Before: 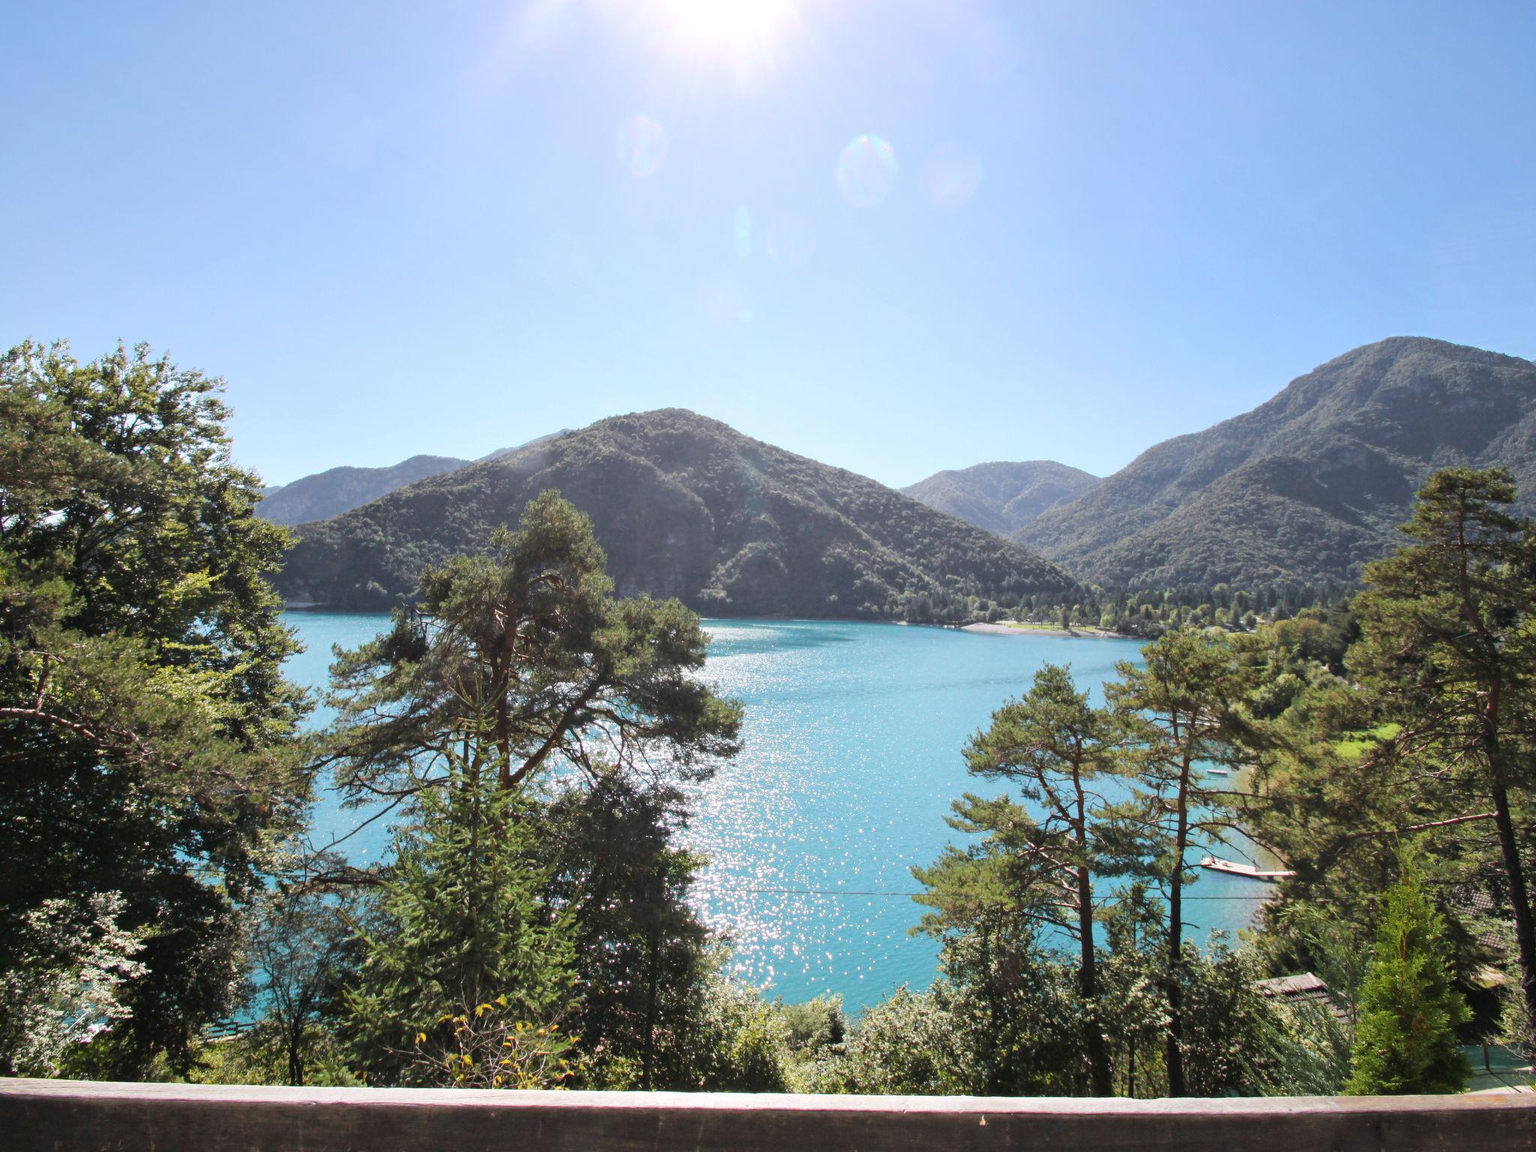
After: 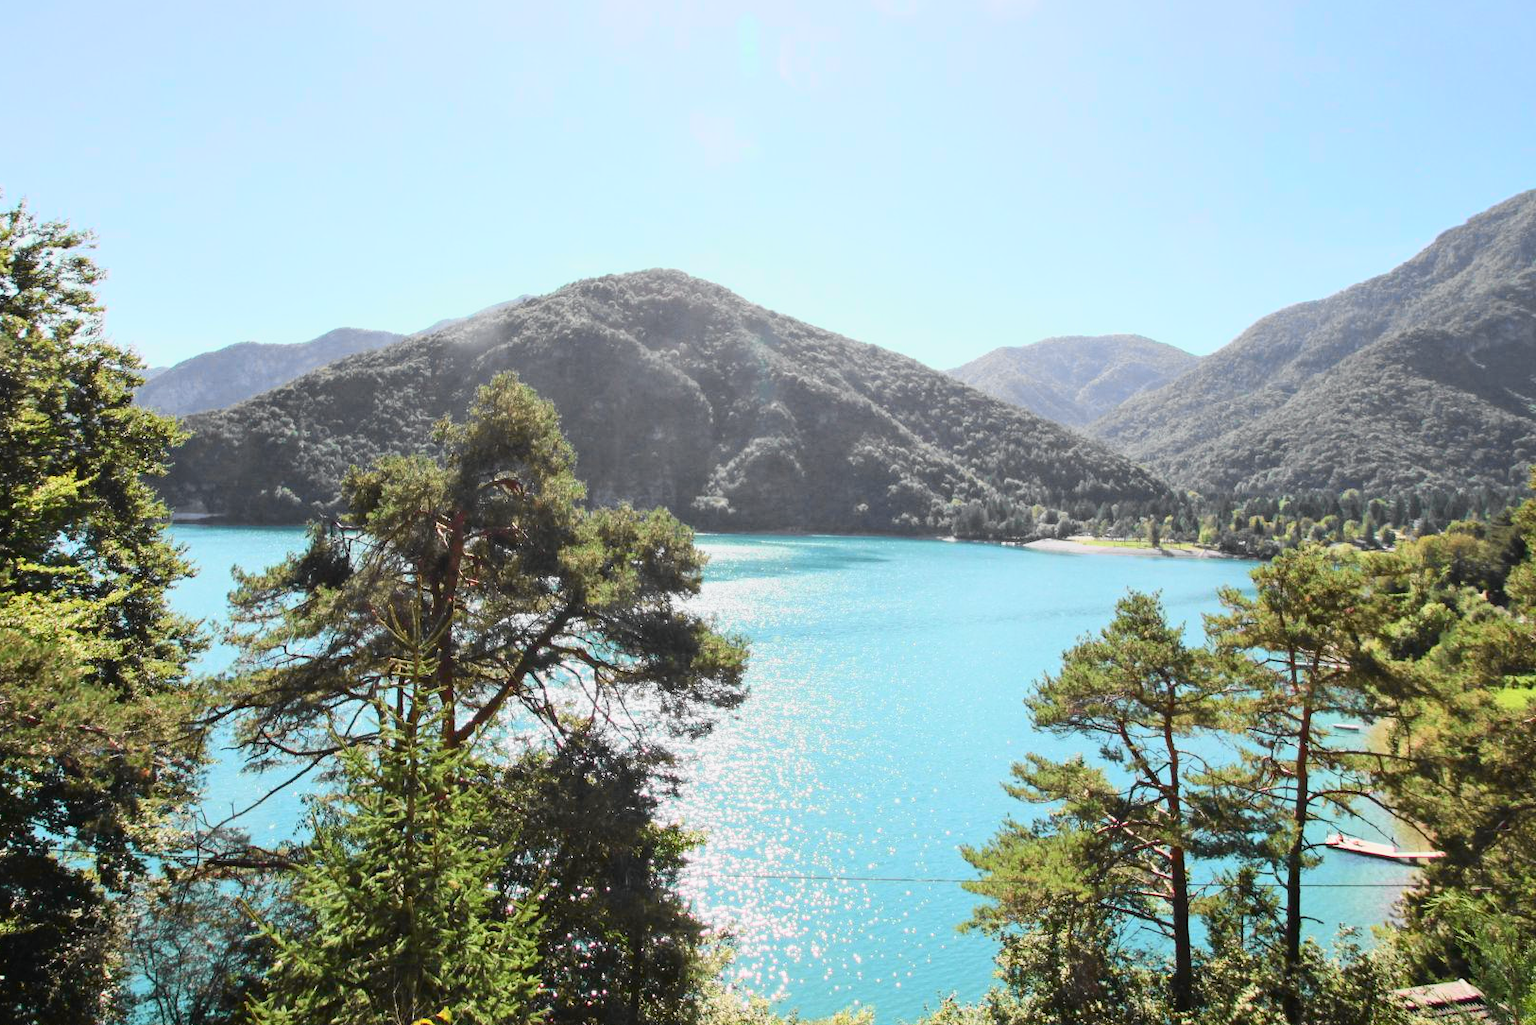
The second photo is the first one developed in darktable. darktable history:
tone curve: curves: ch0 [(0, 0) (0.131, 0.116) (0.316, 0.345) (0.501, 0.584) (0.629, 0.732) (0.812, 0.888) (1, 0.974)]; ch1 [(0, 0) (0.366, 0.367) (0.475, 0.462) (0.494, 0.496) (0.504, 0.499) (0.553, 0.584) (1, 1)]; ch2 [(0, 0) (0.333, 0.346) (0.375, 0.375) (0.424, 0.43) (0.476, 0.492) (0.502, 0.502) (0.533, 0.556) (0.566, 0.599) (0.614, 0.653) (1, 1)], color space Lab, independent channels, preserve colors none
crop: left 9.712%, top 16.928%, right 10.845%, bottom 12.332%
